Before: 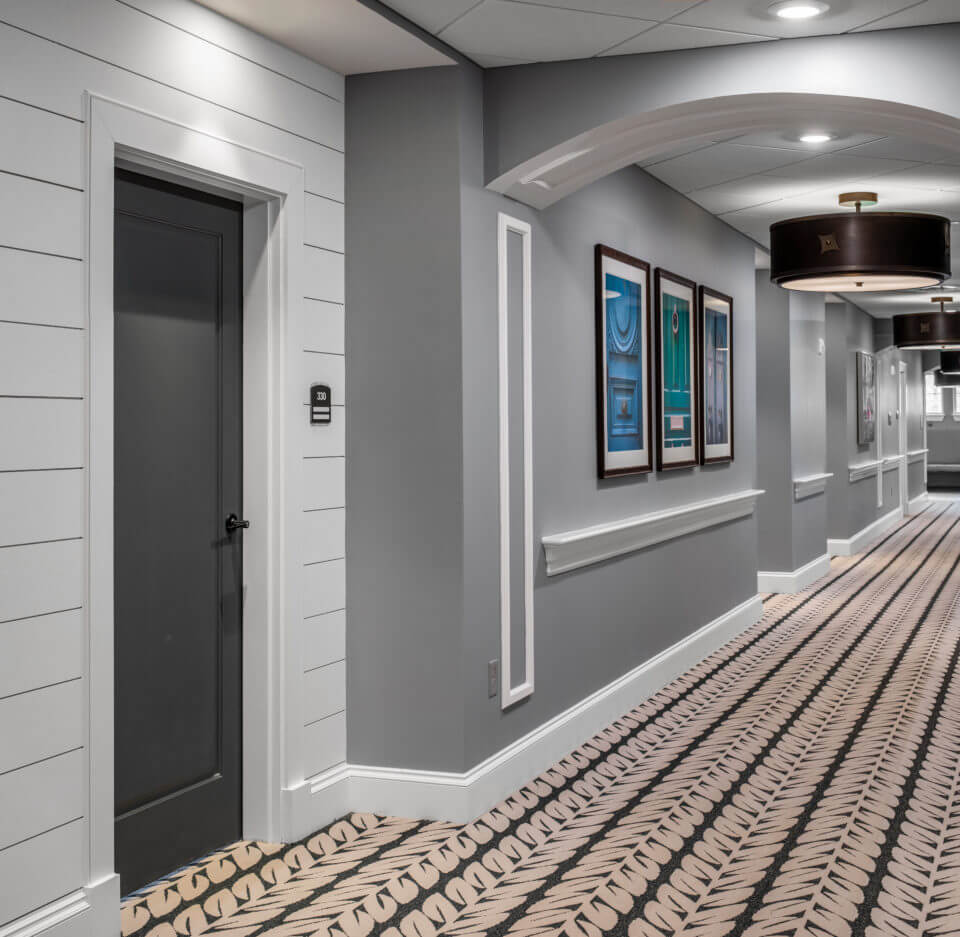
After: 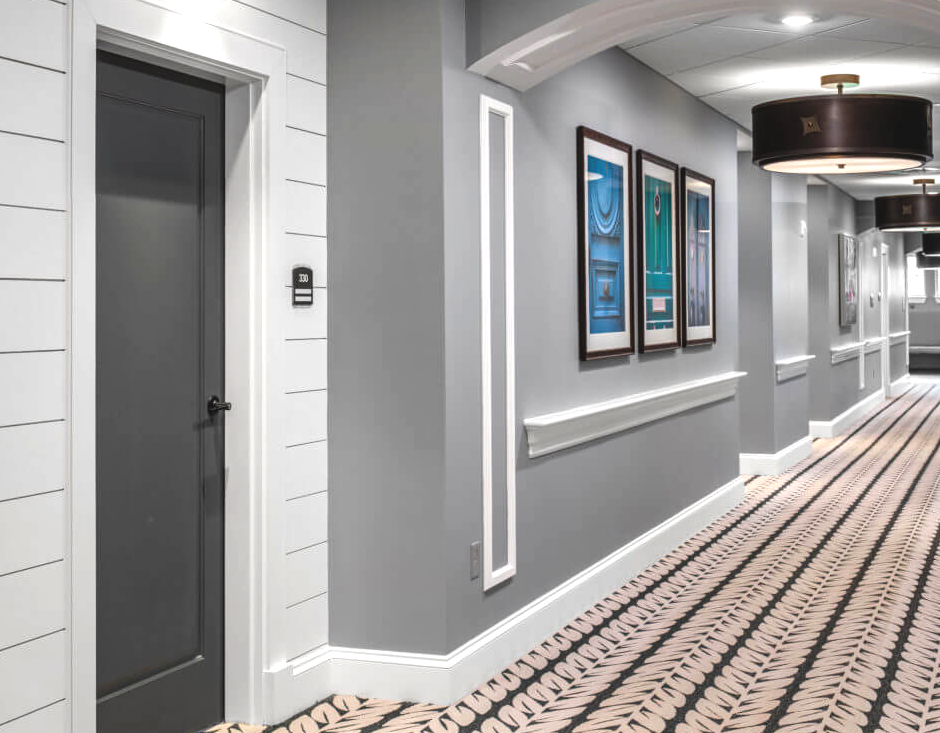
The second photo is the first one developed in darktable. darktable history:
exposure: black level correction -0.005, exposure 0.616 EV, compensate highlight preservation false
crop and rotate: left 1.894%, top 12.796%, right 0.134%, bottom 8.946%
